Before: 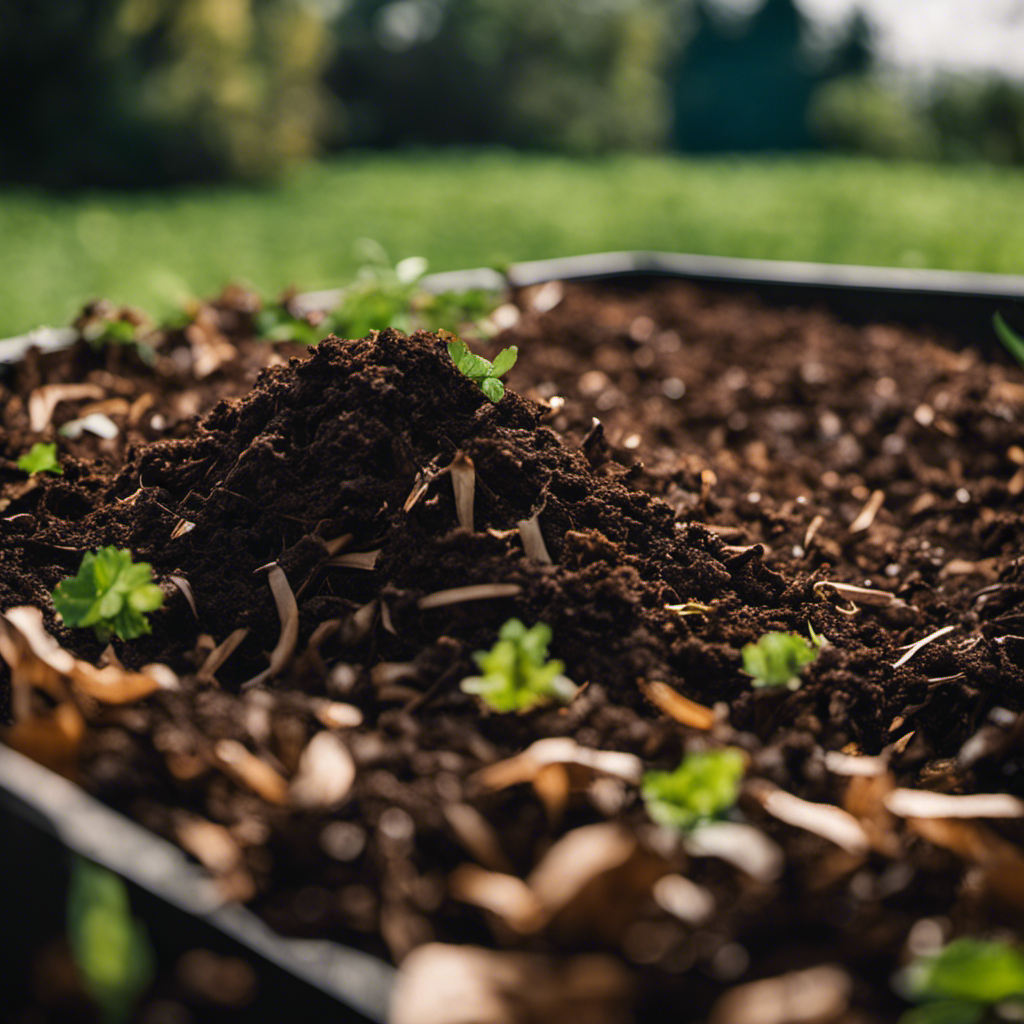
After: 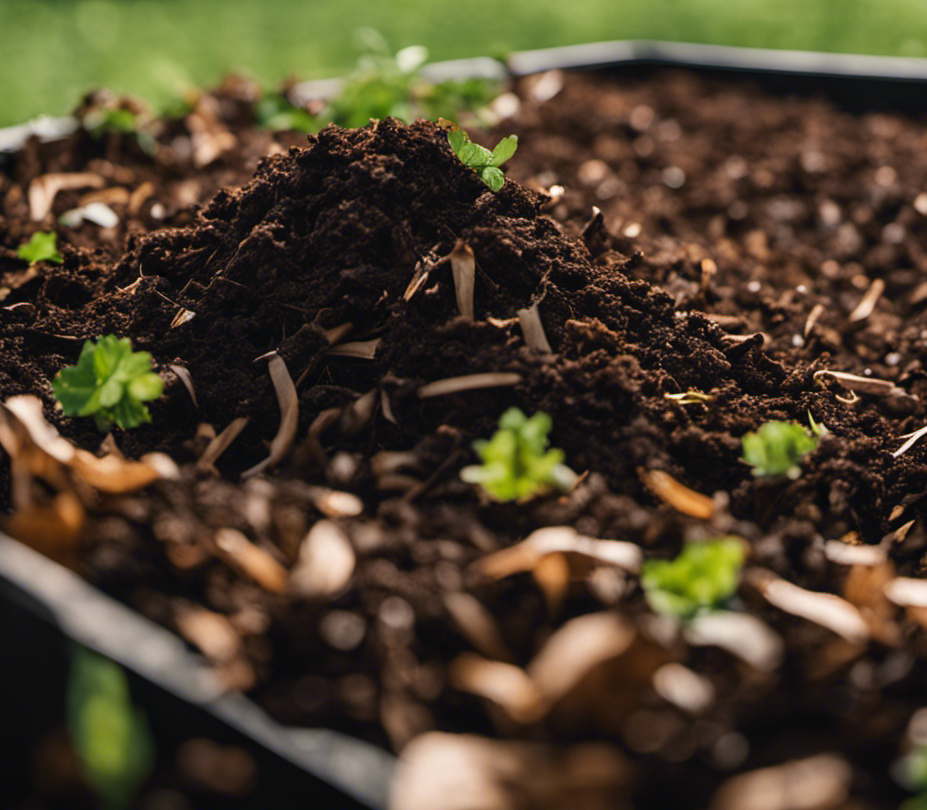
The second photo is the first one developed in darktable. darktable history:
crop: top 20.646%, right 9.389%, bottom 0.215%
